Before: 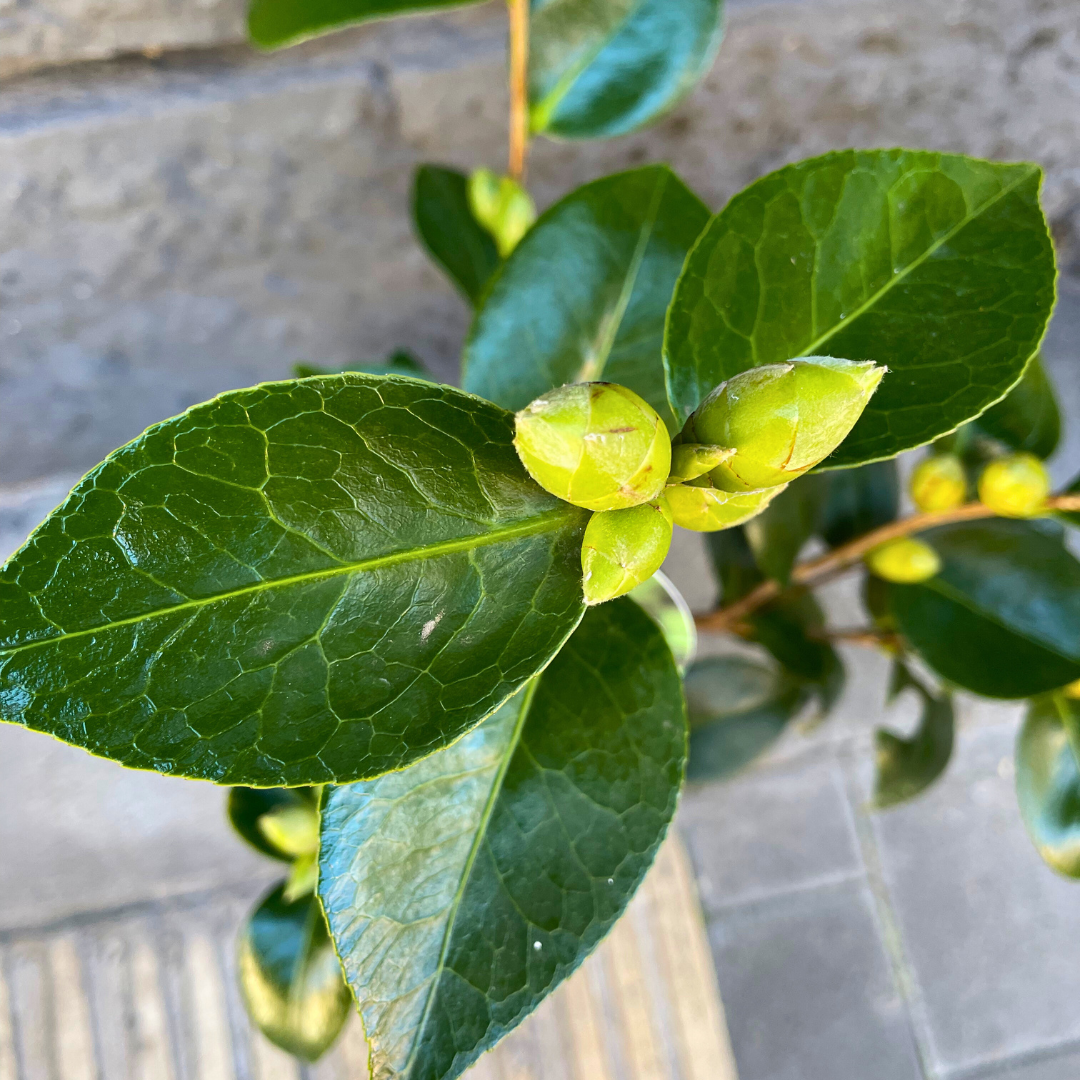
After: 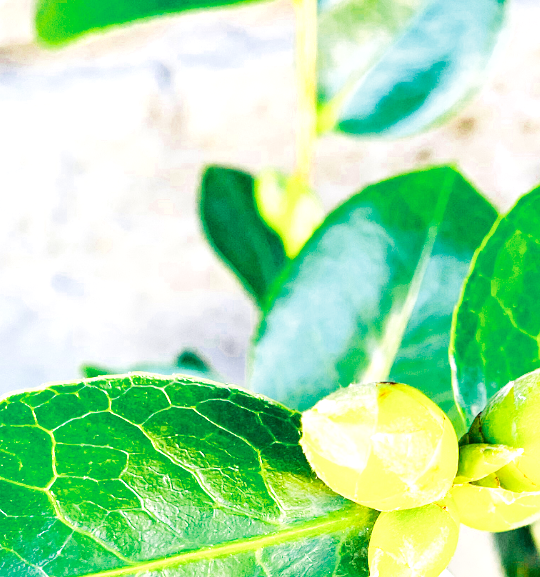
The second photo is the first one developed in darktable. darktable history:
exposure: exposure 1.069 EV, compensate highlight preservation false
crop: left 19.736%, right 30.255%, bottom 46.527%
tone equalizer: -8 EV -0.002 EV, -7 EV 0.004 EV, -6 EV -0.034 EV, -5 EV 0.011 EV, -4 EV -0.011 EV, -3 EV 0.018 EV, -2 EV -0.058 EV, -1 EV -0.289 EV, +0 EV -0.564 EV, mask exposure compensation -0.493 EV
contrast brightness saturation: contrast 0.237, brightness 0.266, saturation 0.382
base curve: curves: ch0 [(0, 0) (0.007, 0.004) (0.027, 0.03) (0.046, 0.07) (0.207, 0.54) (0.442, 0.872) (0.673, 0.972) (1, 1)], preserve colors none
local contrast: detail 150%
color zones: curves: ch0 [(0, 0.5) (0.125, 0.4) (0.25, 0.5) (0.375, 0.4) (0.5, 0.4) (0.625, 0.35) (0.75, 0.35) (0.875, 0.5)]; ch1 [(0, 0.35) (0.125, 0.45) (0.25, 0.35) (0.375, 0.35) (0.5, 0.35) (0.625, 0.35) (0.75, 0.45) (0.875, 0.35)]; ch2 [(0, 0.6) (0.125, 0.5) (0.25, 0.5) (0.375, 0.6) (0.5, 0.6) (0.625, 0.5) (0.75, 0.5) (0.875, 0.5)]
